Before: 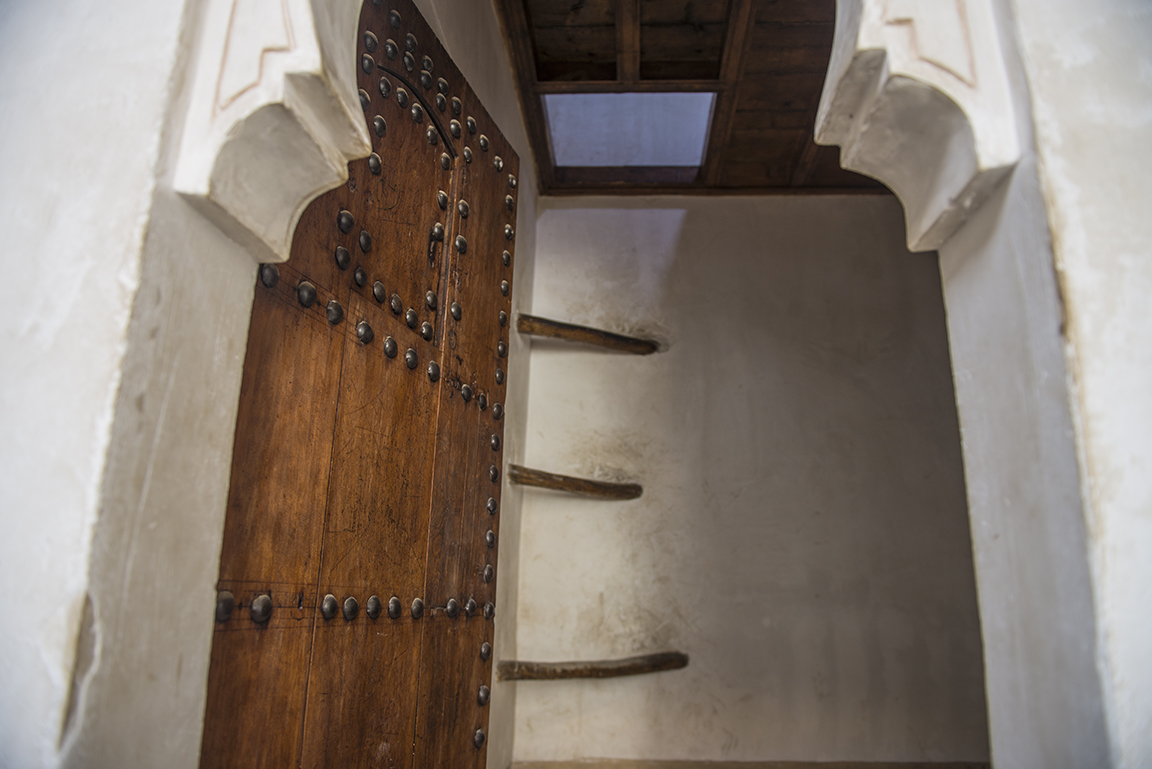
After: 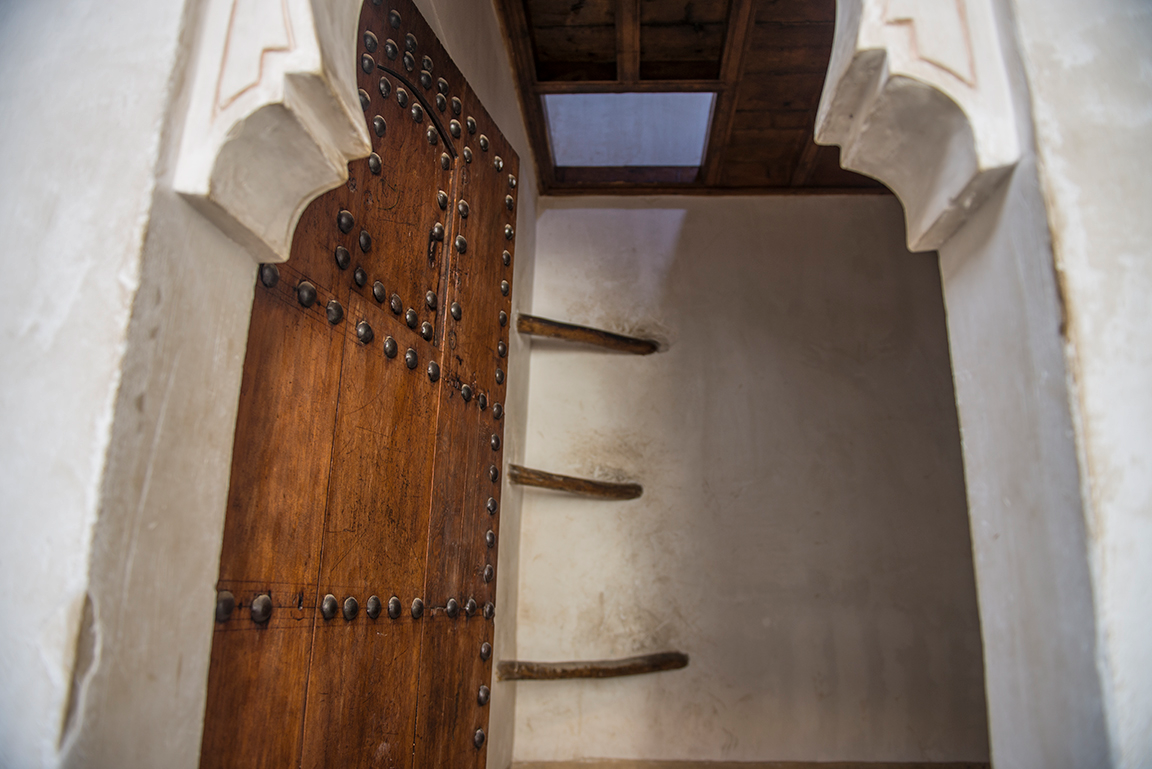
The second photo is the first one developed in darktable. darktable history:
shadows and highlights: shadows 13, white point adjustment 1.11, soften with gaussian
